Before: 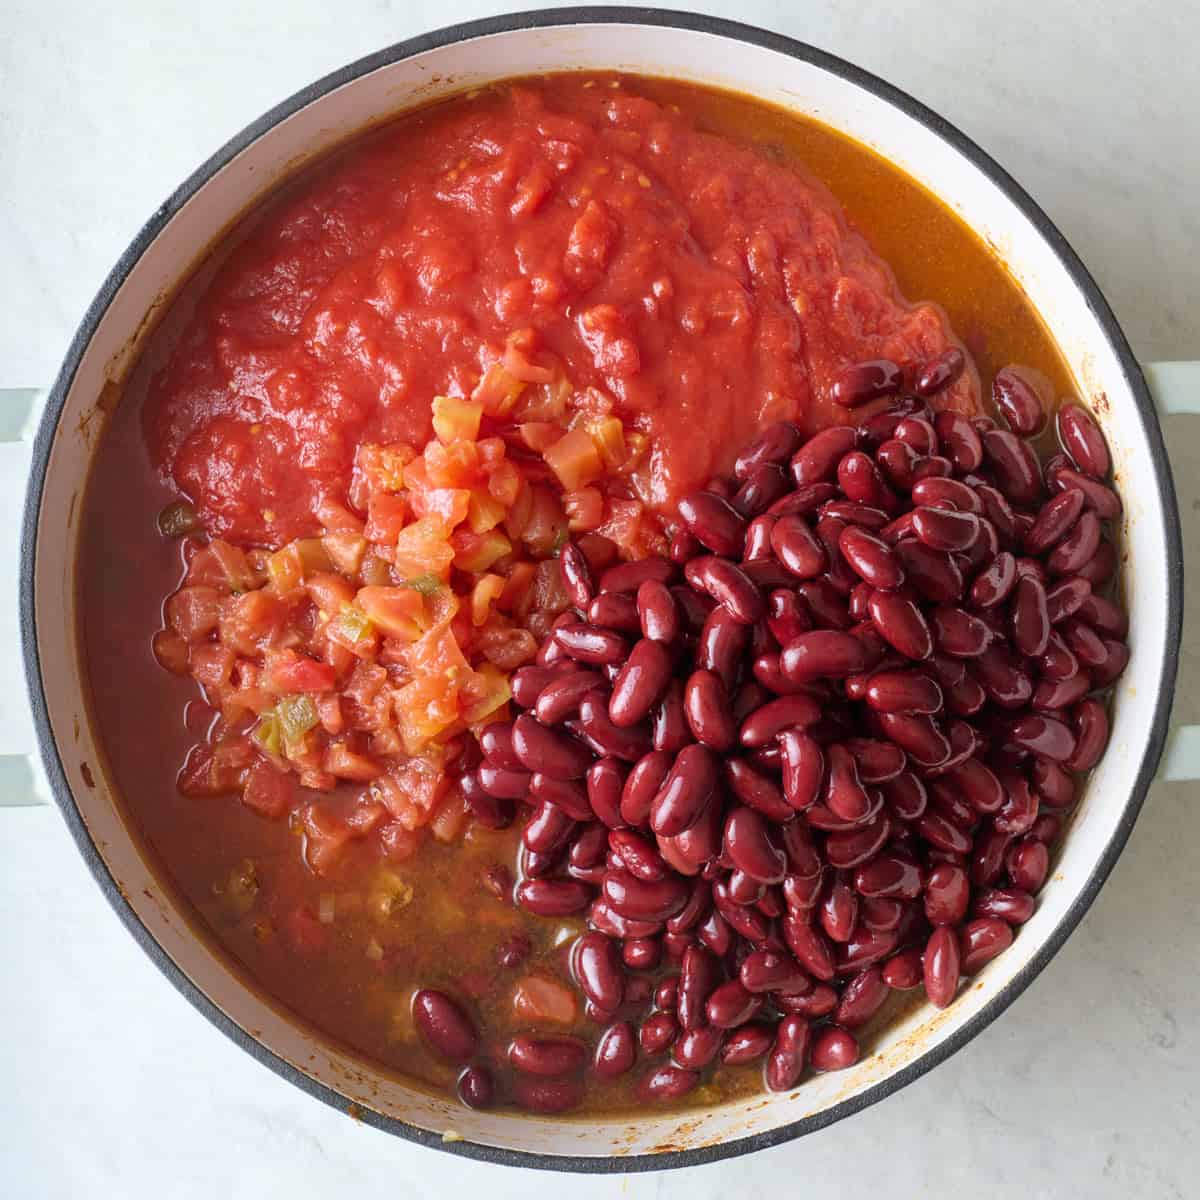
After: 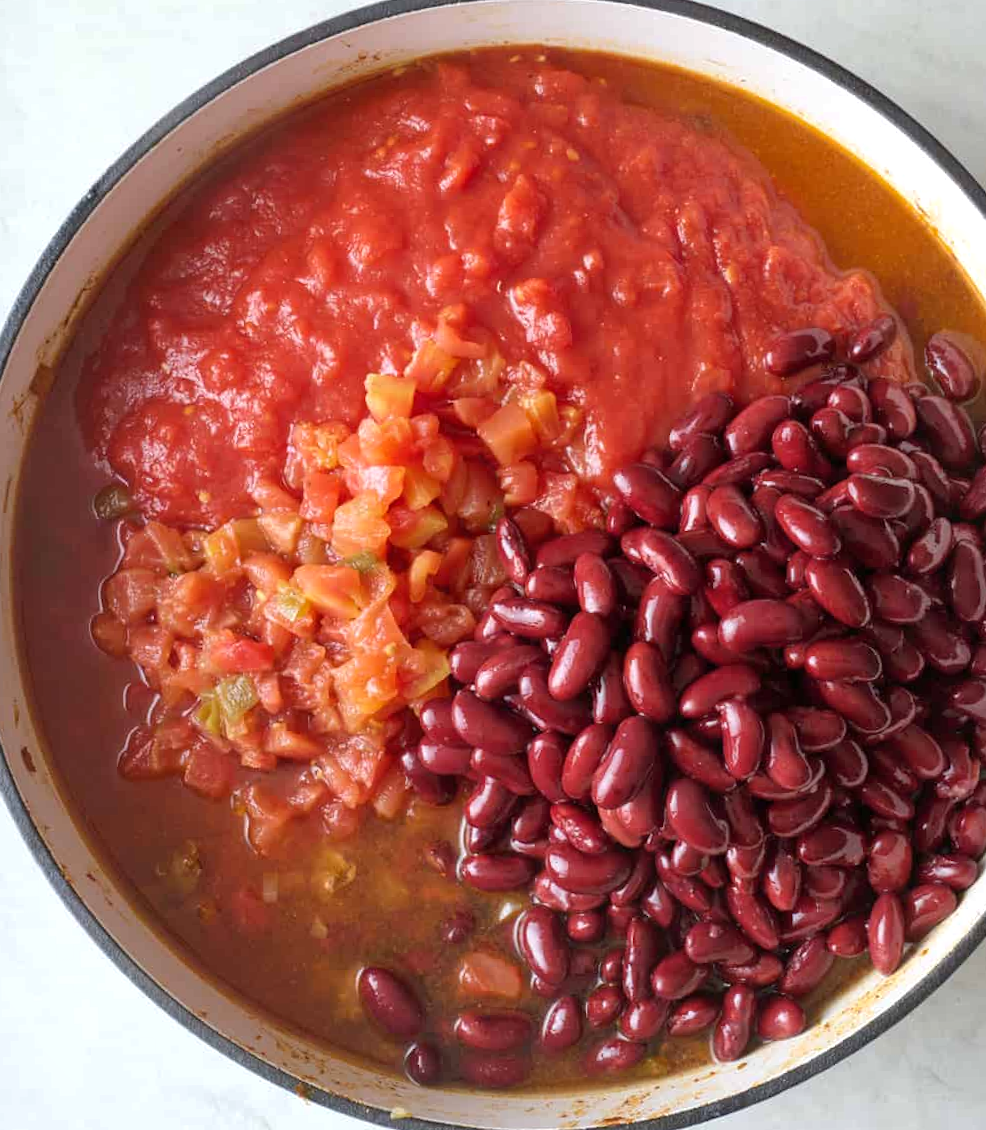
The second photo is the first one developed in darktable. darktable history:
shadows and highlights: shadows 25.87, highlights -24.59
crop and rotate: angle 1.18°, left 4.386%, top 1.227%, right 11.71%, bottom 2.609%
exposure: exposure 0.129 EV, compensate exposure bias true, compensate highlight preservation false
